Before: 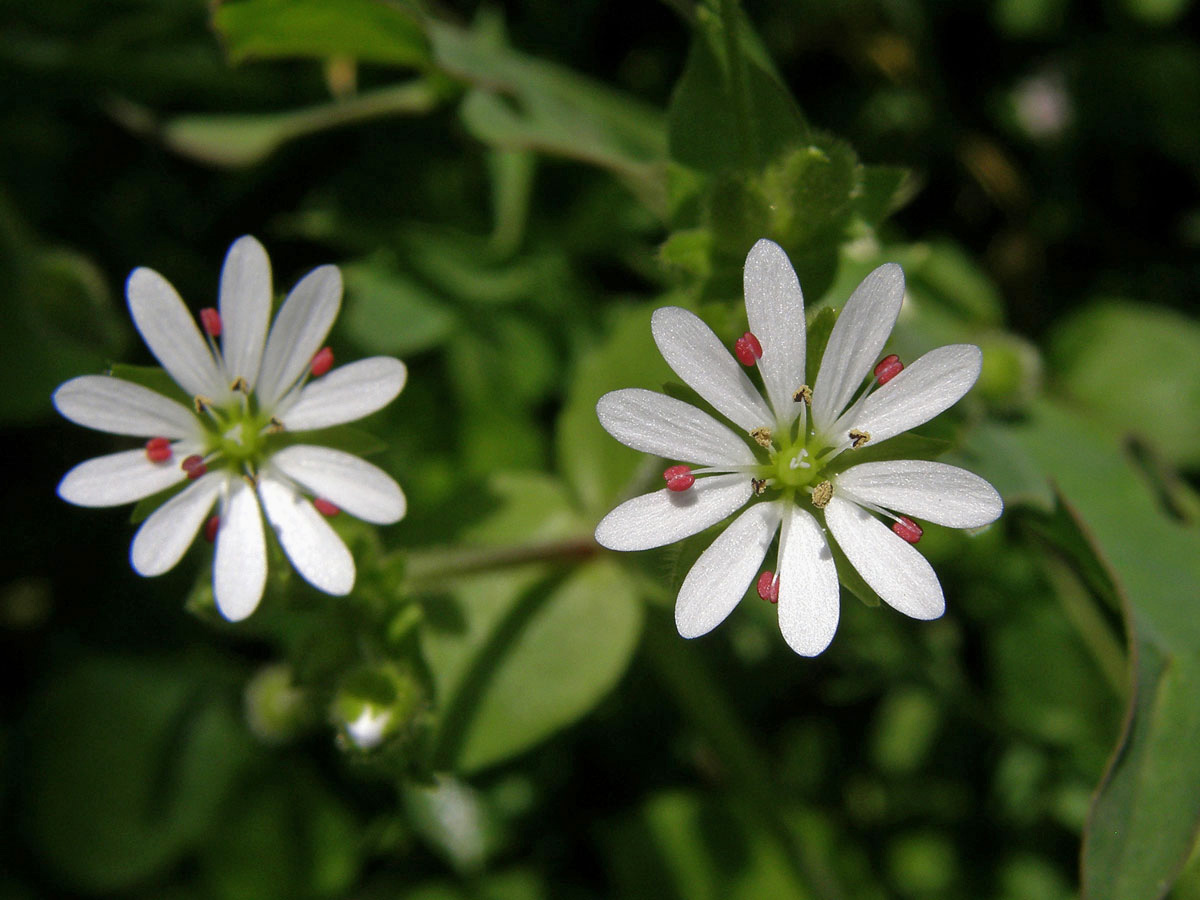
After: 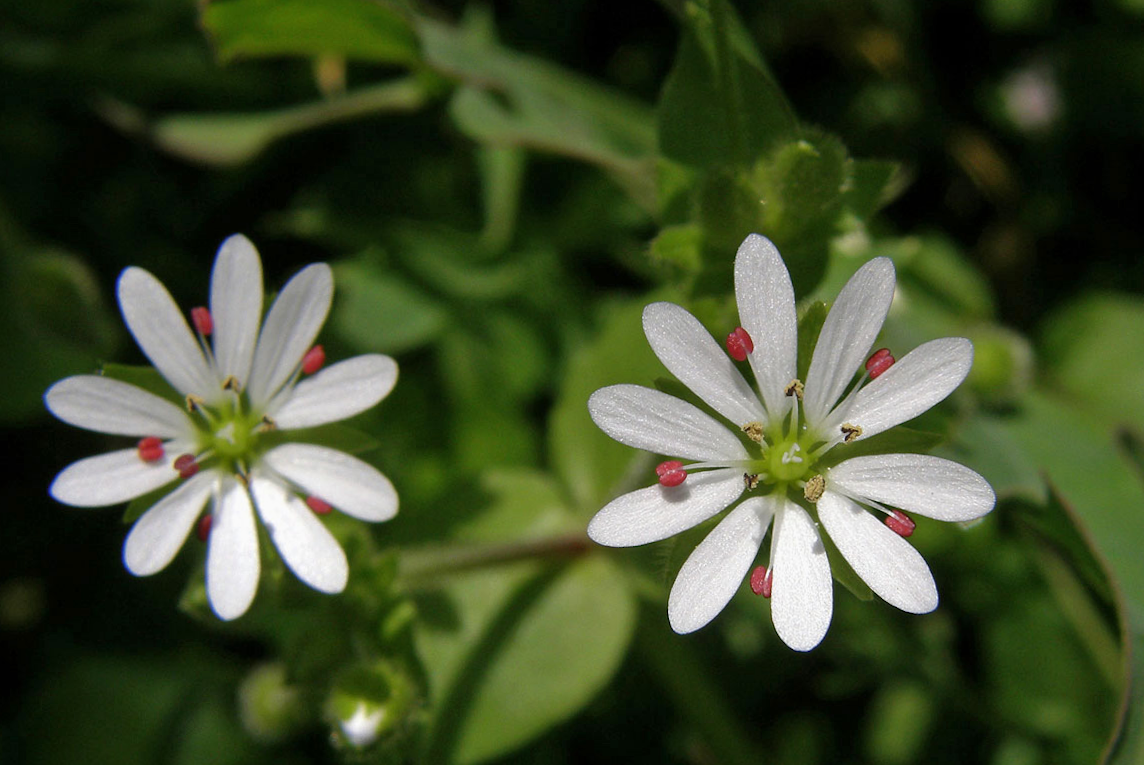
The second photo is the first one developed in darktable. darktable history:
crop and rotate: angle 0.433°, left 0.249%, right 3.404%, bottom 14.132%
